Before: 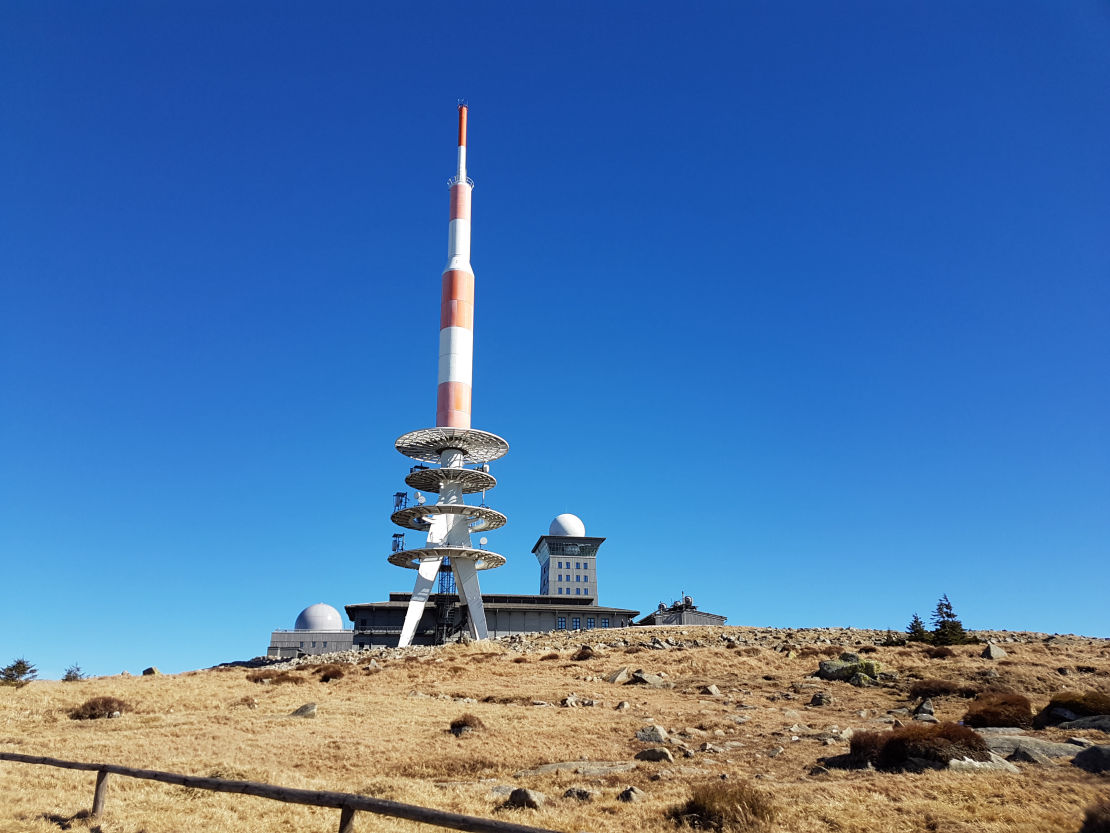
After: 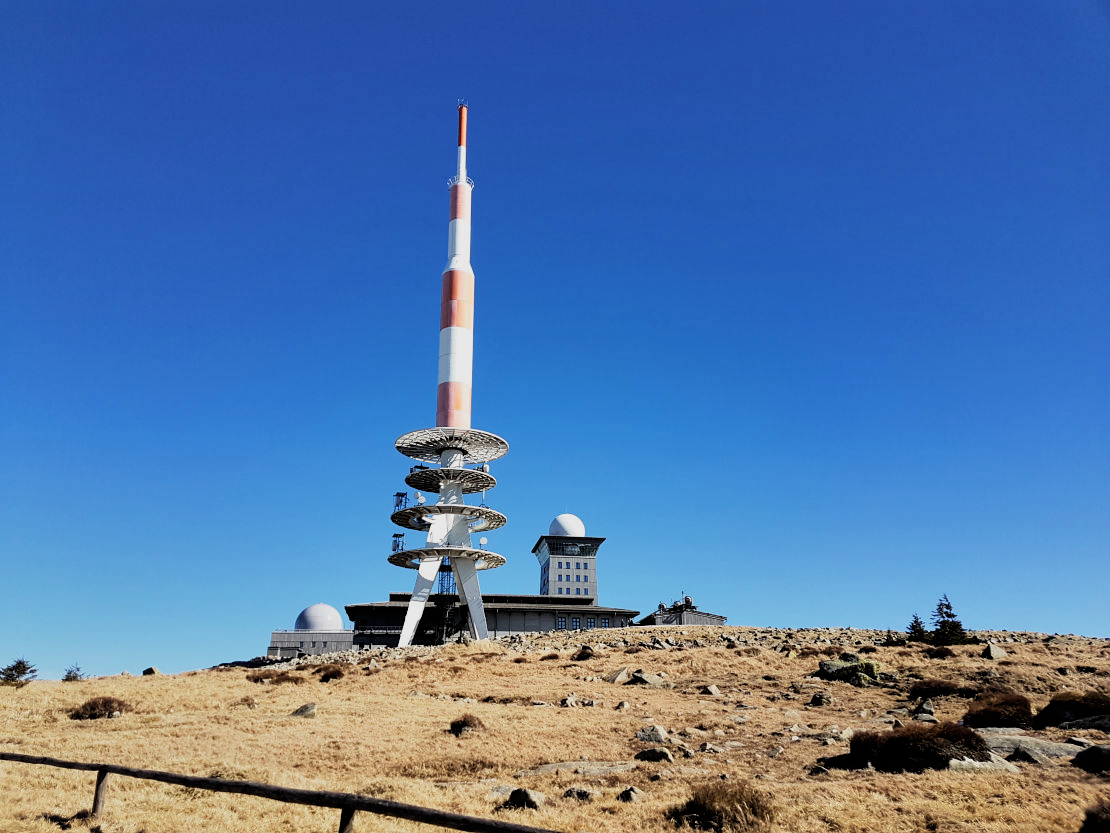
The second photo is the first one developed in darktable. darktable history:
shadows and highlights: low approximation 0.01, soften with gaussian
filmic rgb: black relative exposure -5 EV, hardness 2.88, contrast 1.4
exposure: black level correction -0.003, exposure 0.04 EV, compensate highlight preservation false
